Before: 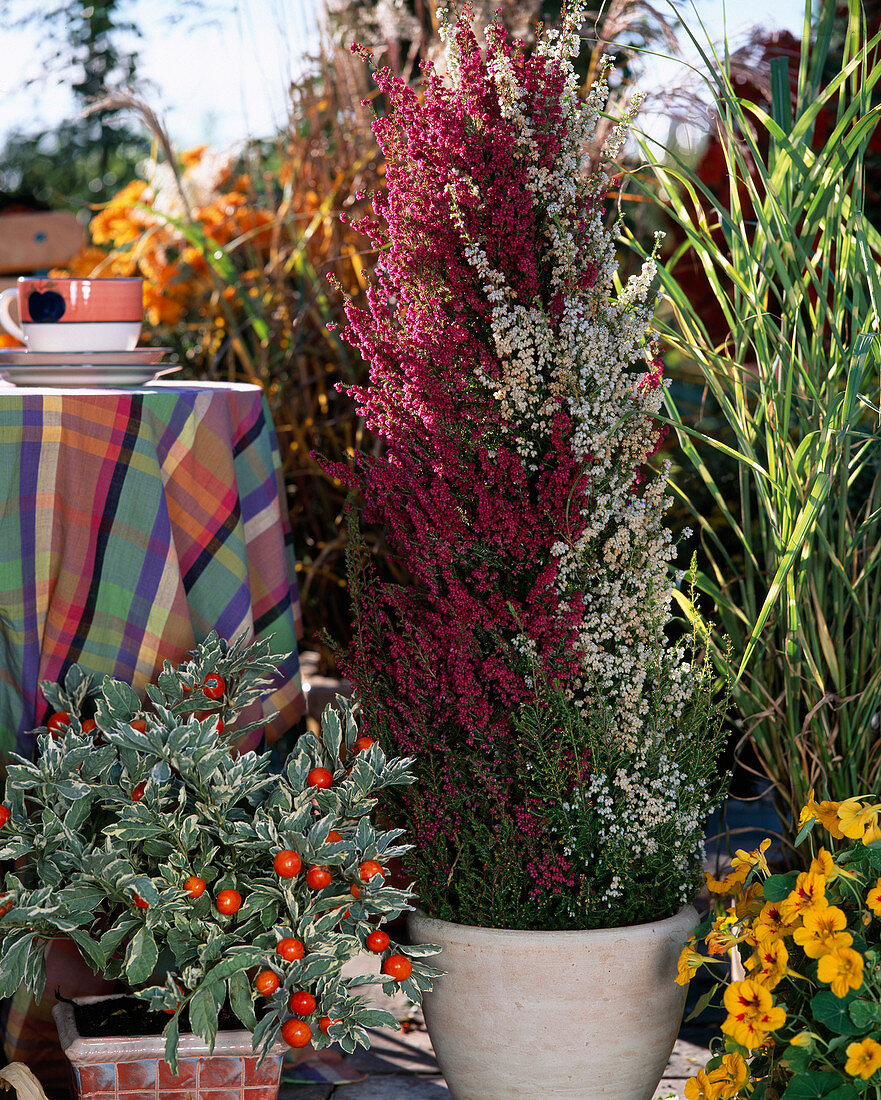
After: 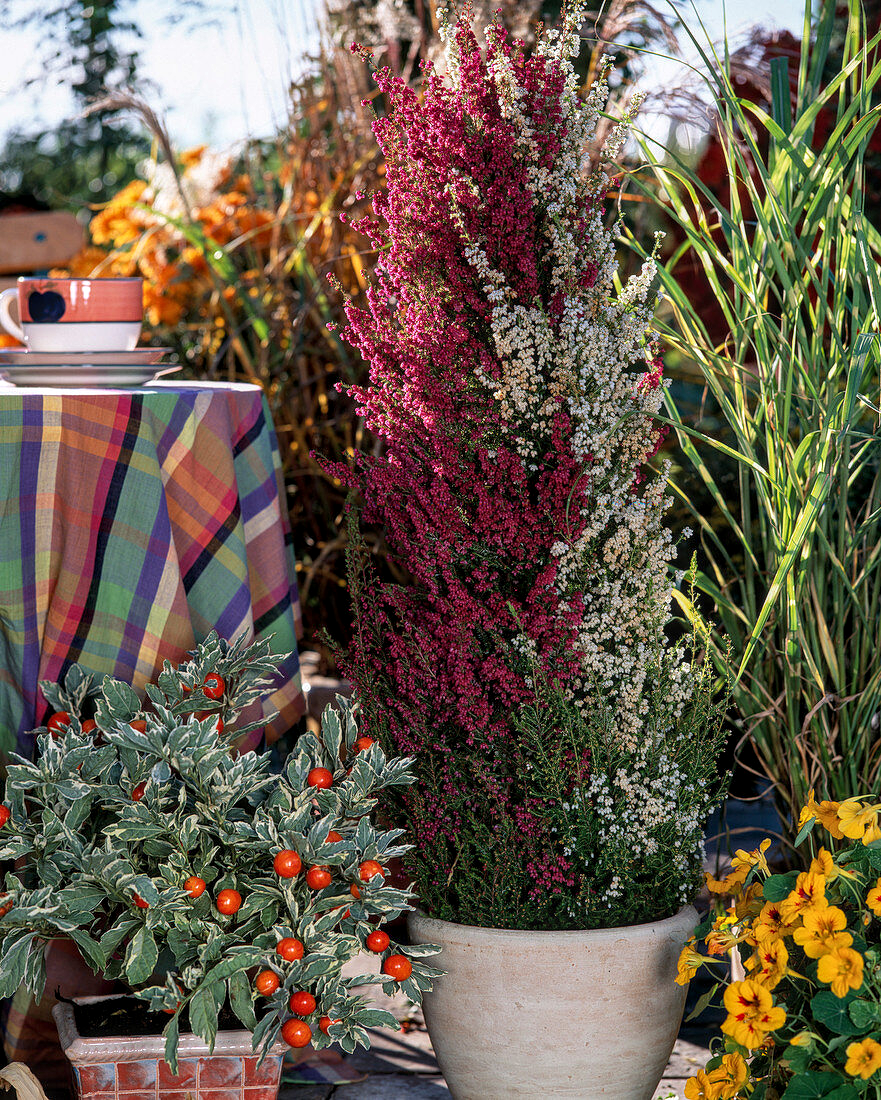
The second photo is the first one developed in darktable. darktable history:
local contrast: on, module defaults
shadows and highlights: shadows 29.32, highlights -29.32, low approximation 0.01, soften with gaussian
